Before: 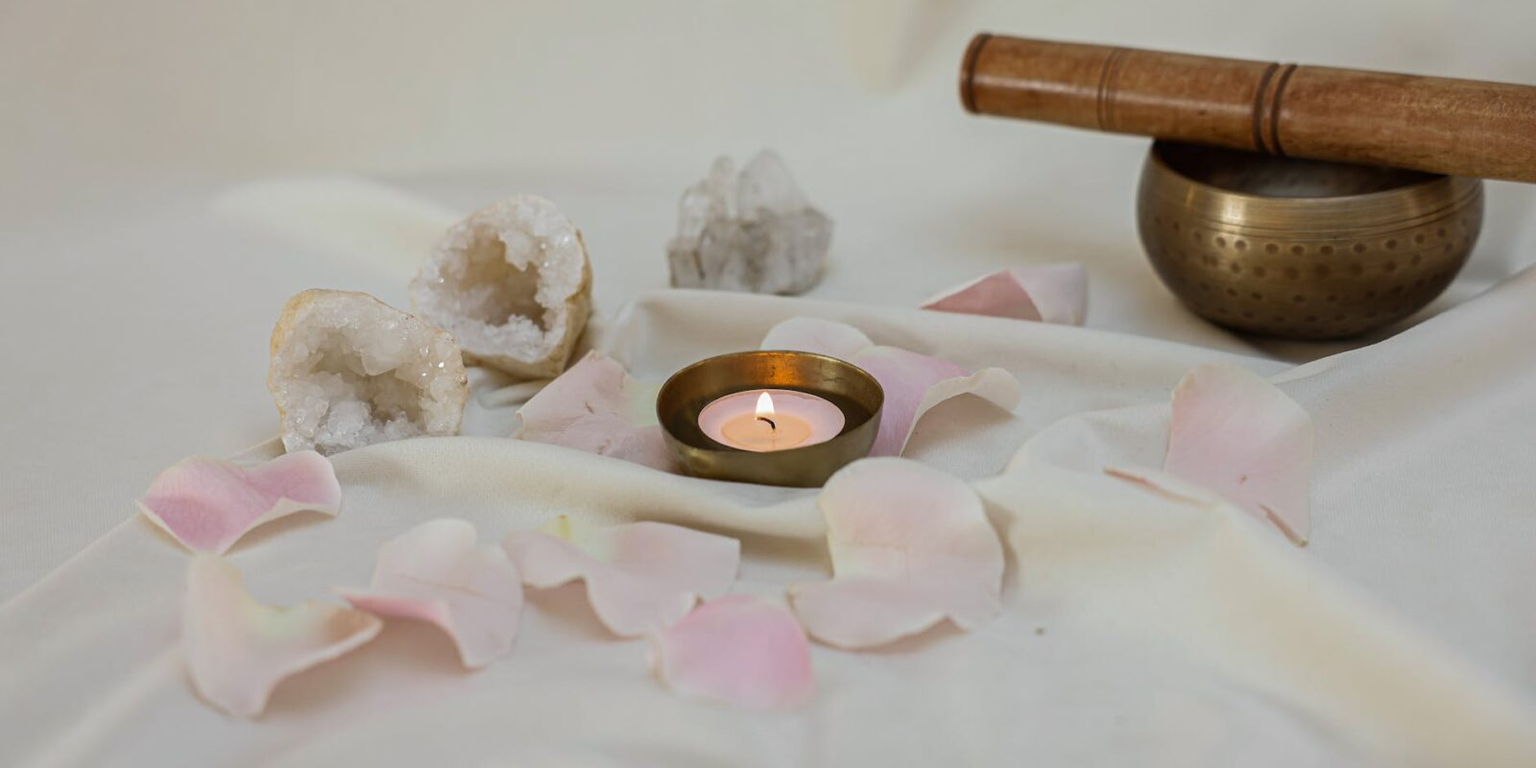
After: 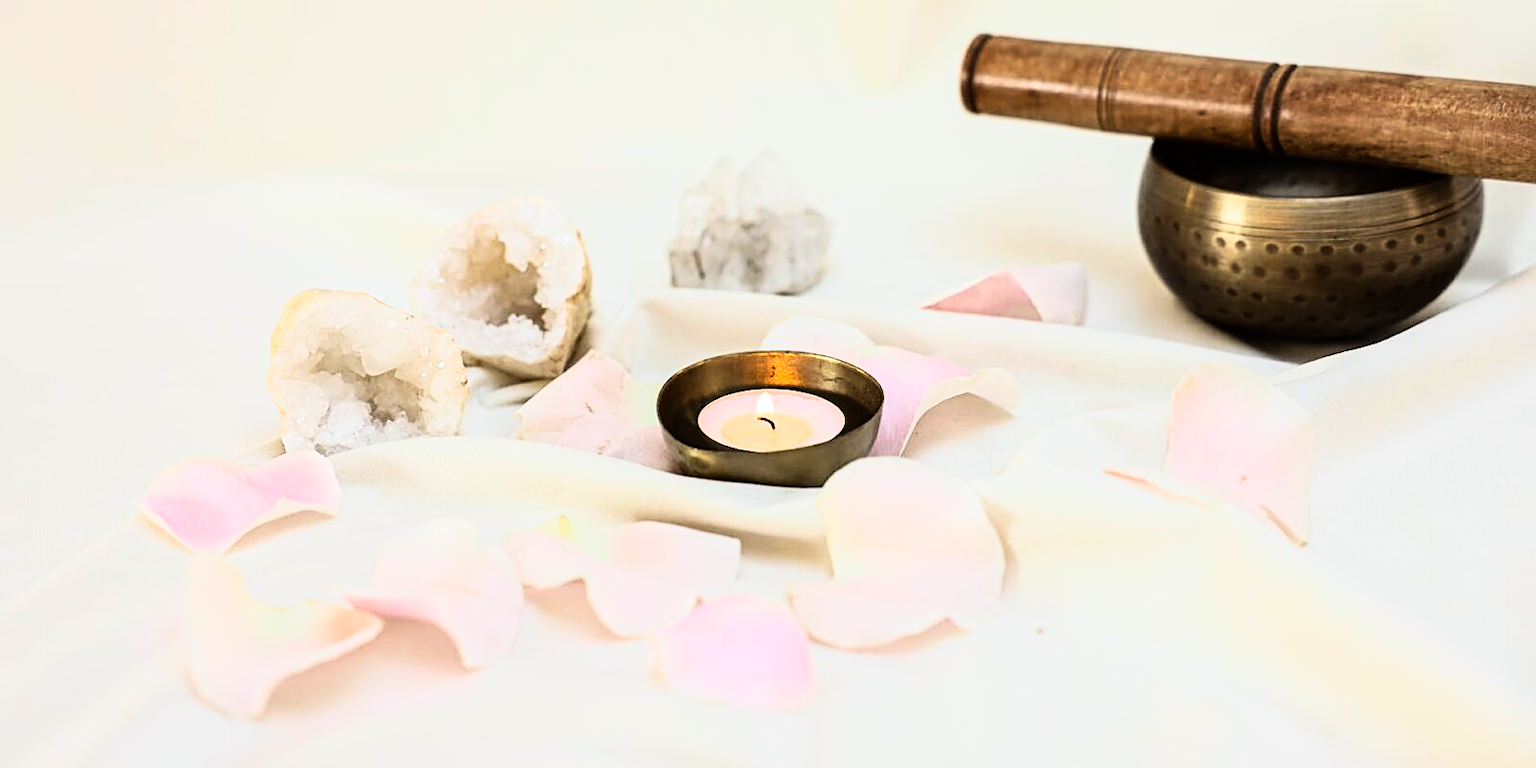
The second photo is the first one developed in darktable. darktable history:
sharpen: on, module defaults
white balance: emerald 1
rgb curve: curves: ch0 [(0, 0) (0.21, 0.15) (0.24, 0.21) (0.5, 0.75) (0.75, 0.96) (0.89, 0.99) (1, 1)]; ch1 [(0, 0.02) (0.21, 0.13) (0.25, 0.2) (0.5, 0.67) (0.75, 0.9) (0.89, 0.97) (1, 1)]; ch2 [(0, 0.02) (0.21, 0.13) (0.25, 0.2) (0.5, 0.67) (0.75, 0.9) (0.89, 0.97) (1, 1)], compensate middle gray true
